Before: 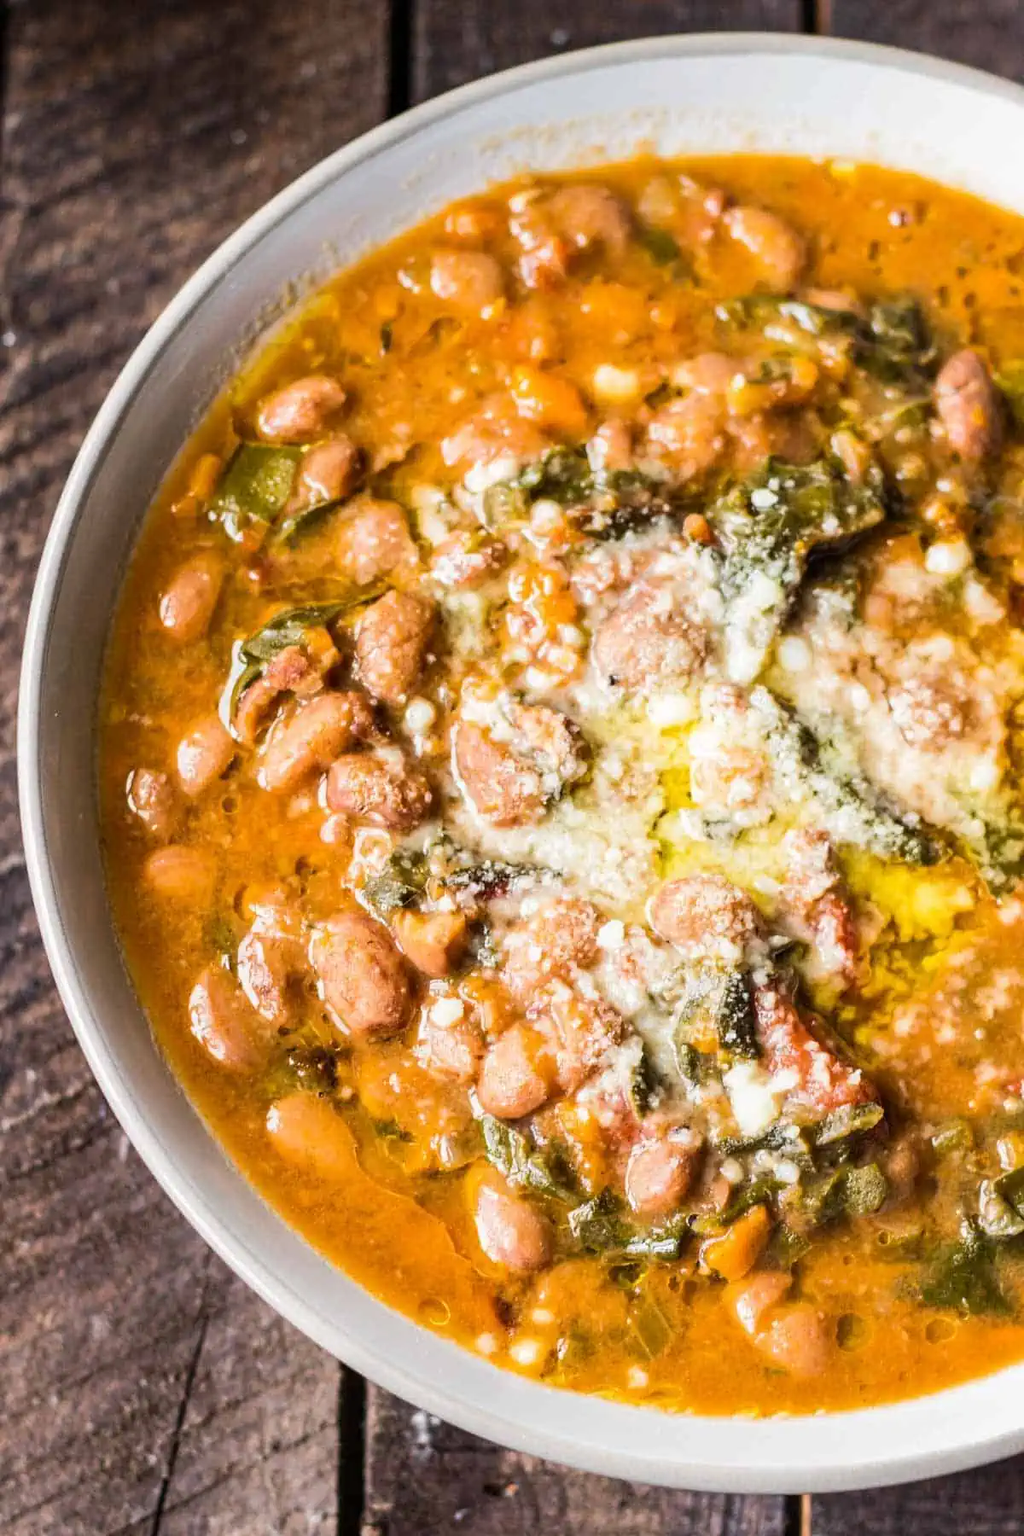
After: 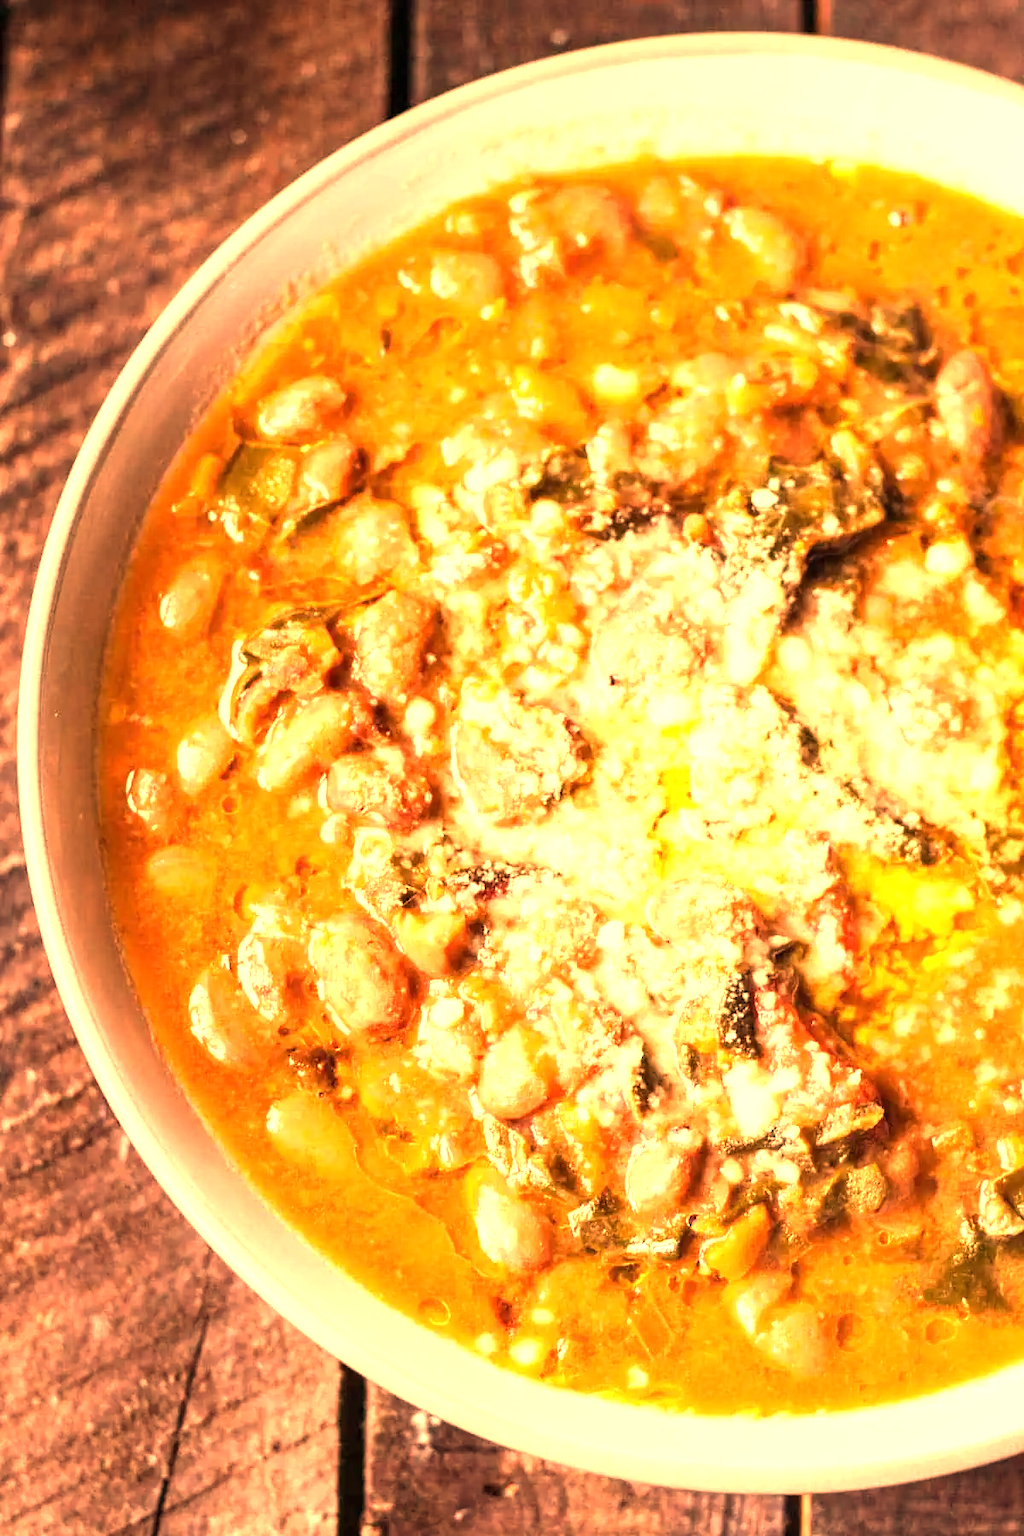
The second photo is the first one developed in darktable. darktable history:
white balance: red 1.467, blue 0.684
exposure: black level correction 0, exposure 0.9 EV, compensate highlight preservation false
